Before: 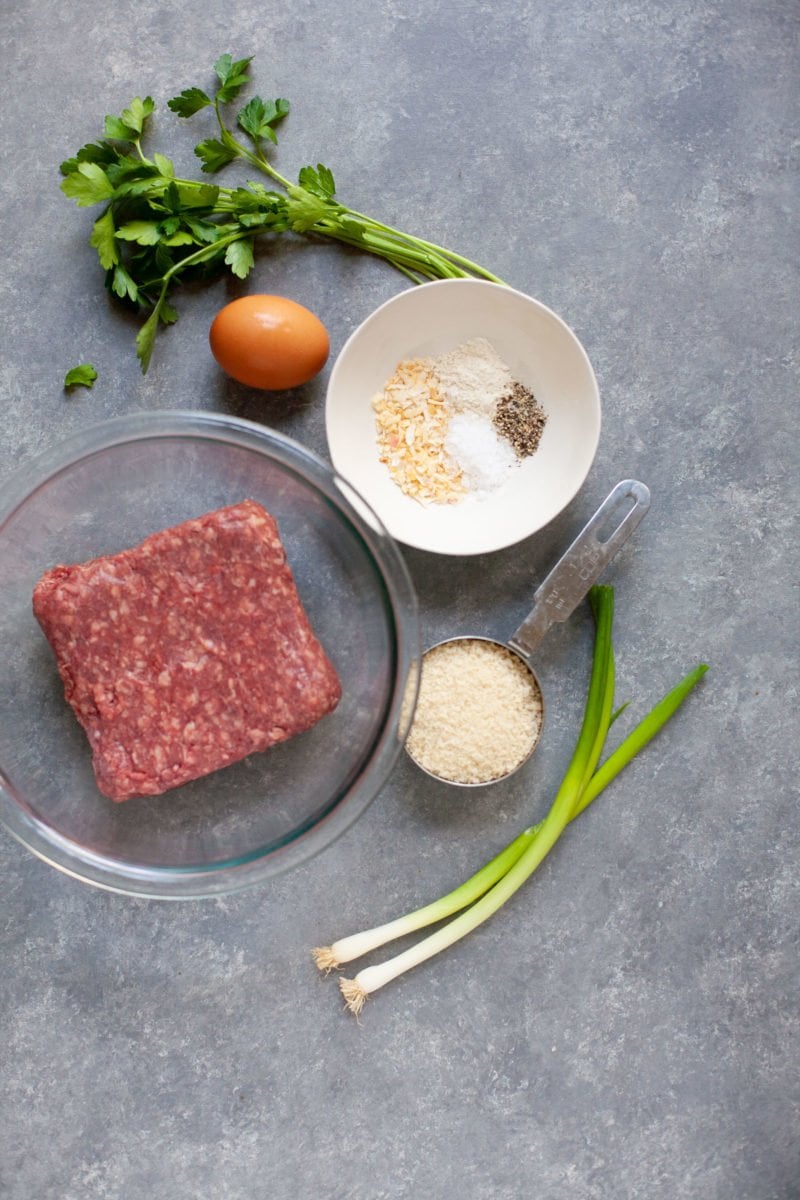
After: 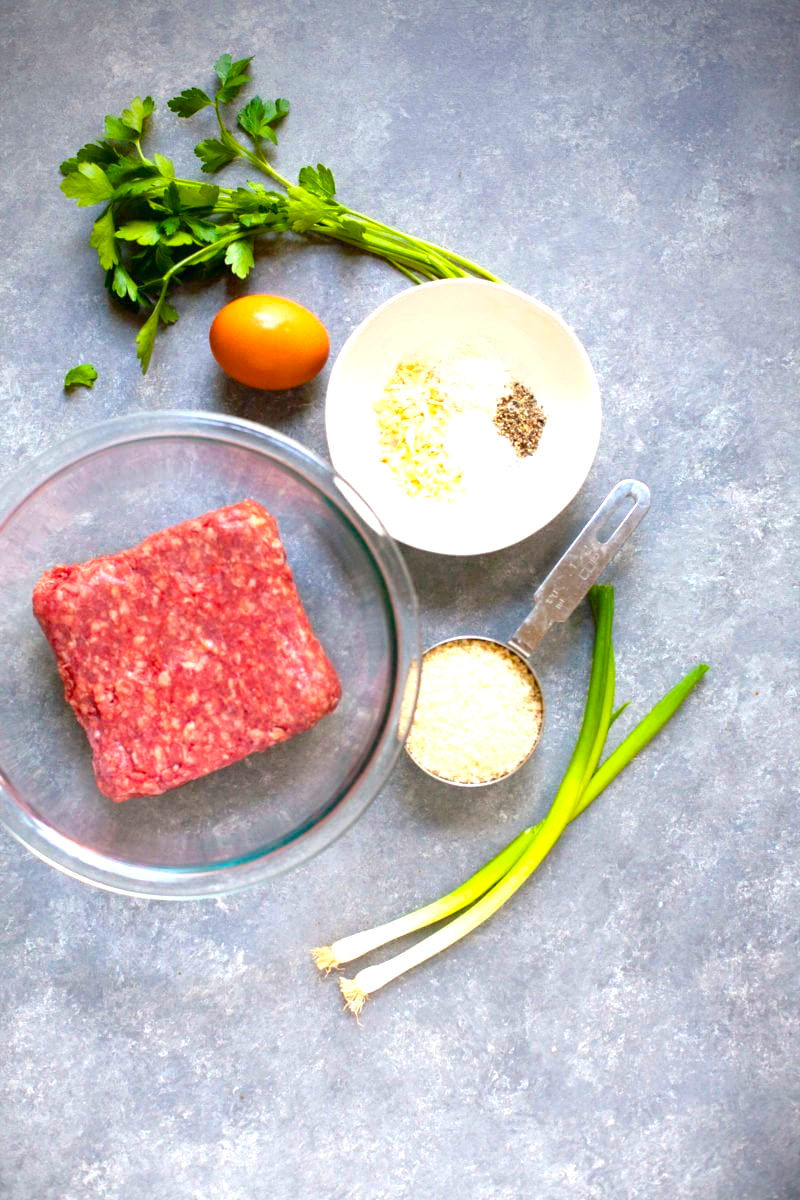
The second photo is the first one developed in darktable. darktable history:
exposure: black level correction 0, exposure 1 EV, compensate exposure bias true, compensate highlight preservation false
vignetting: brightness -0.629, saturation -0.007, center (-0.028, 0.239)
color balance rgb: linear chroma grading › global chroma 15%, perceptual saturation grading › global saturation 30%
